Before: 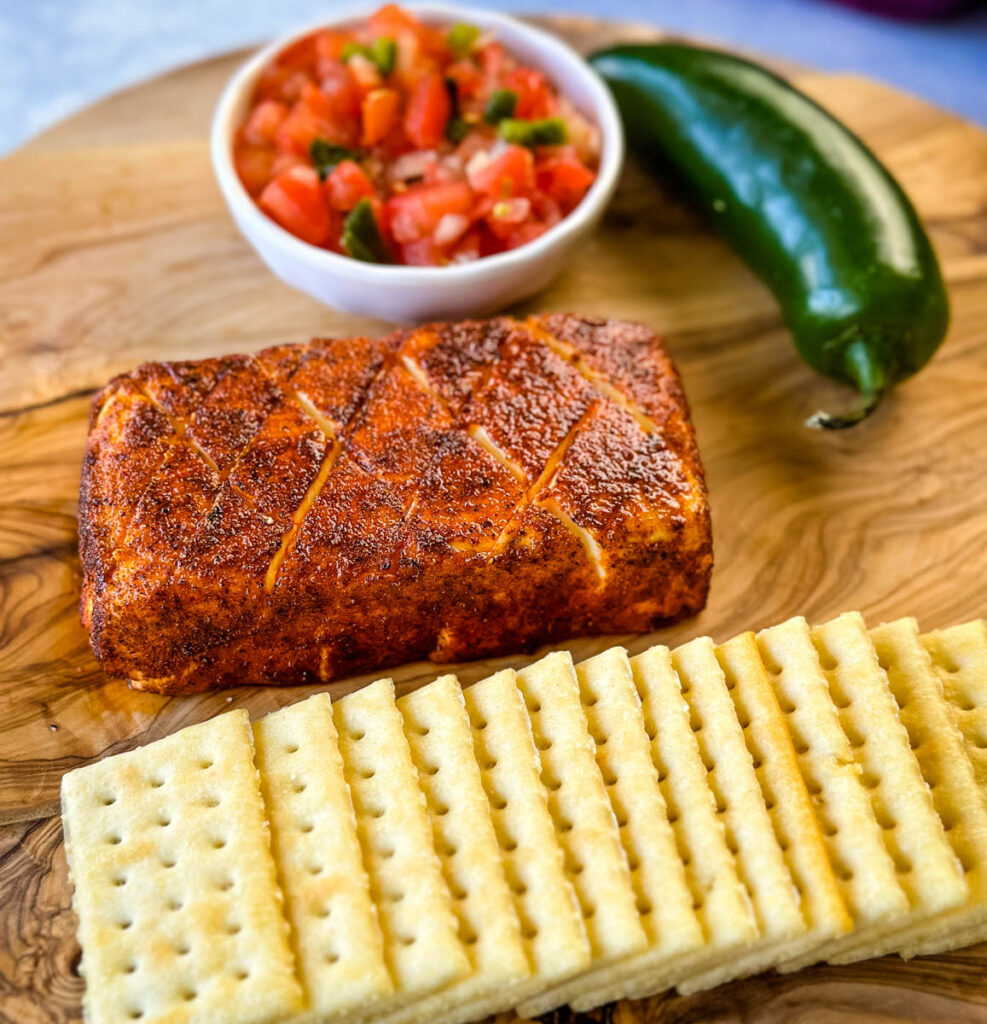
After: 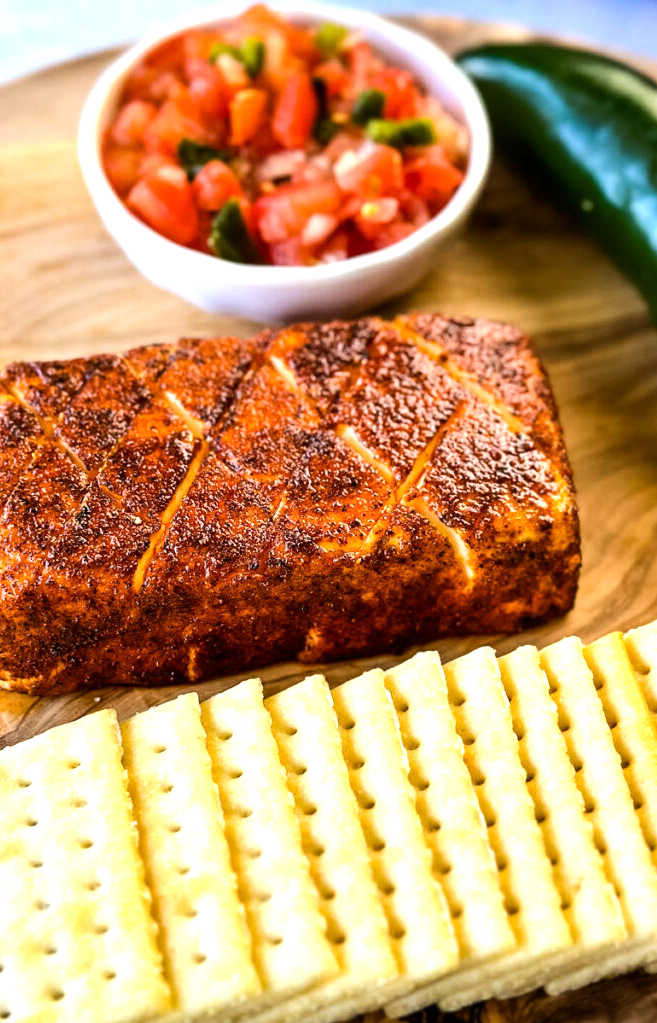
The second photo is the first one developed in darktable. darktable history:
tone equalizer: -8 EV -0.75 EV, -7 EV -0.7 EV, -6 EV -0.6 EV, -5 EV -0.4 EV, -3 EV 0.4 EV, -2 EV 0.6 EV, -1 EV 0.7 EV, +0 EV 0.75 EV, edges refinement/feathering 500, mask exposure compensation -1.57 EV, preserve details no
crop and rotate: left 13.409%, right 19.924%
